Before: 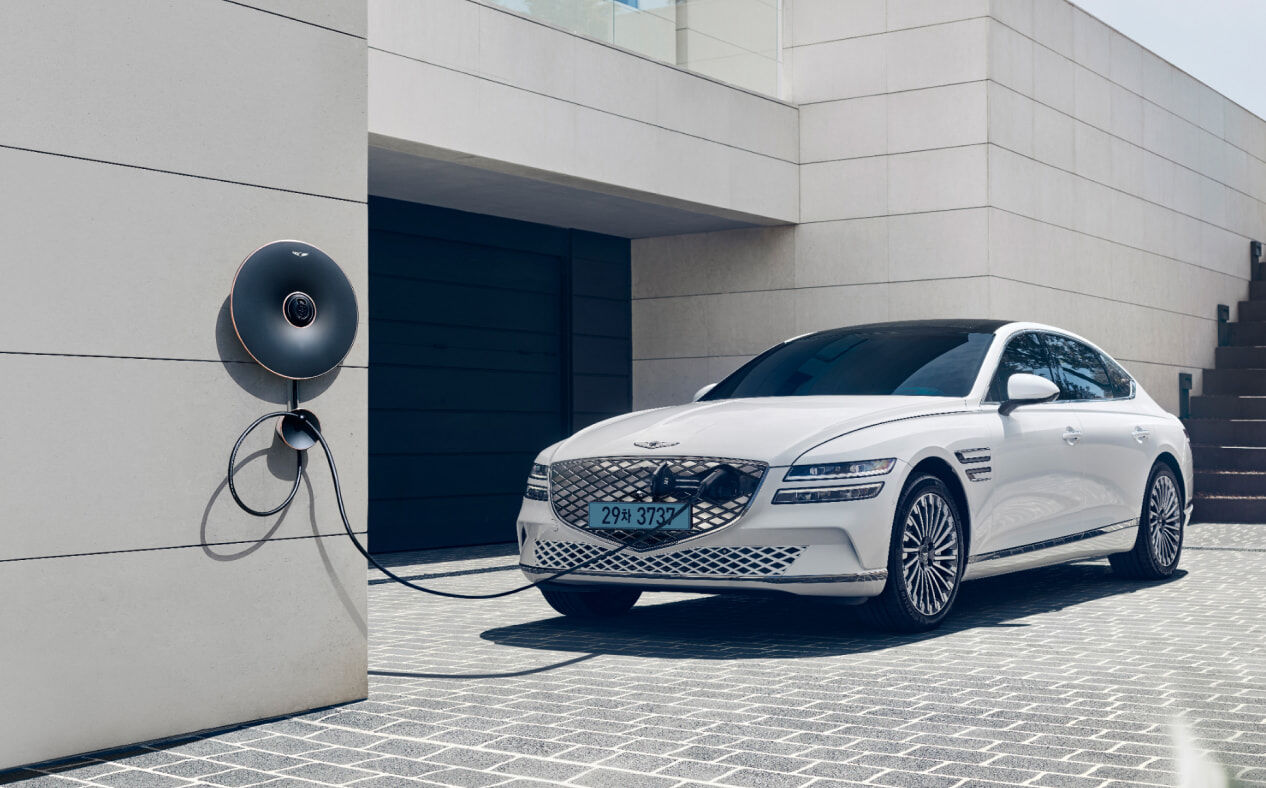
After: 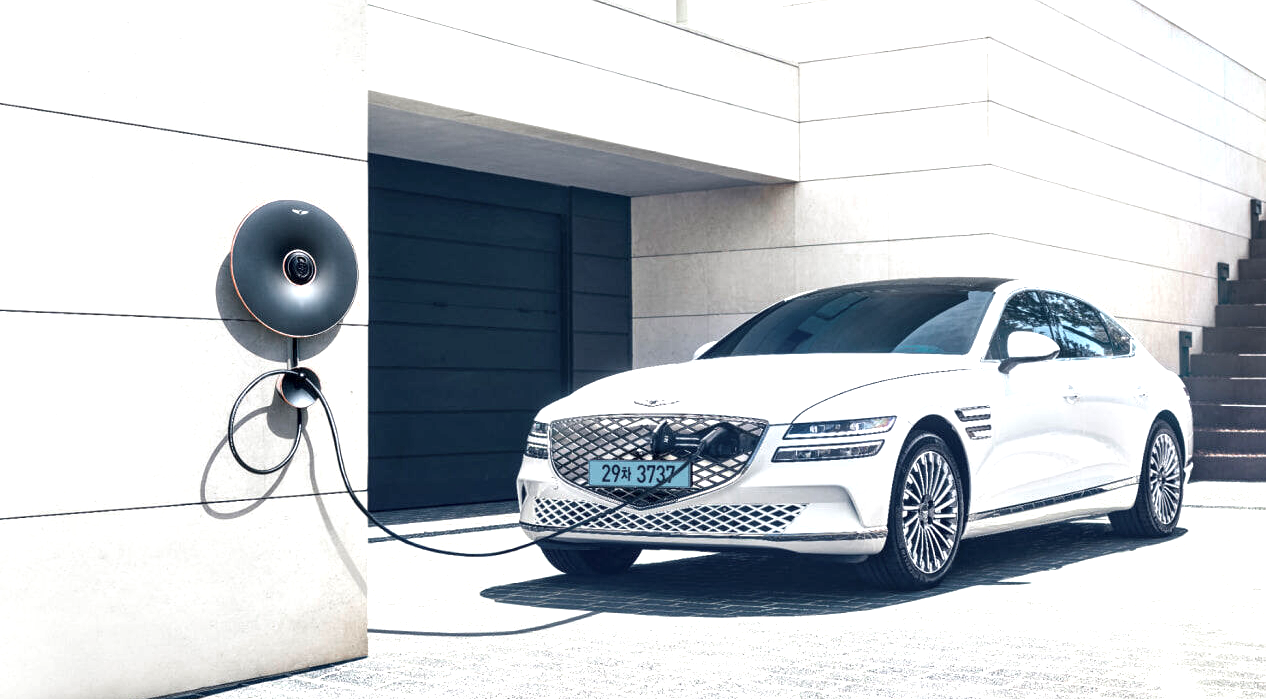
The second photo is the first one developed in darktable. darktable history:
color zones: curves: ch0 [(0, 0.299) (0.25, 0.383) (0.456, 0.352) (0.736, 0.571)]; ch1 [(0, 0.63) (0.151, 0.568) (0.254, 0.416) (0.47, 0.558) (0.732, 0.37) (0.909, 0.492)]; ch2 [(0.004, 0.604) (0.158, 0.443) (0.257, 0.403) (0.761, 0.468)]
crop and rotate: top 5.512%, bottom 5.662%
exposure: black level correction 0, exposure 1.2 EV, compensate highlight preservation false
local contrast: highlights 91%, shadows 82%
